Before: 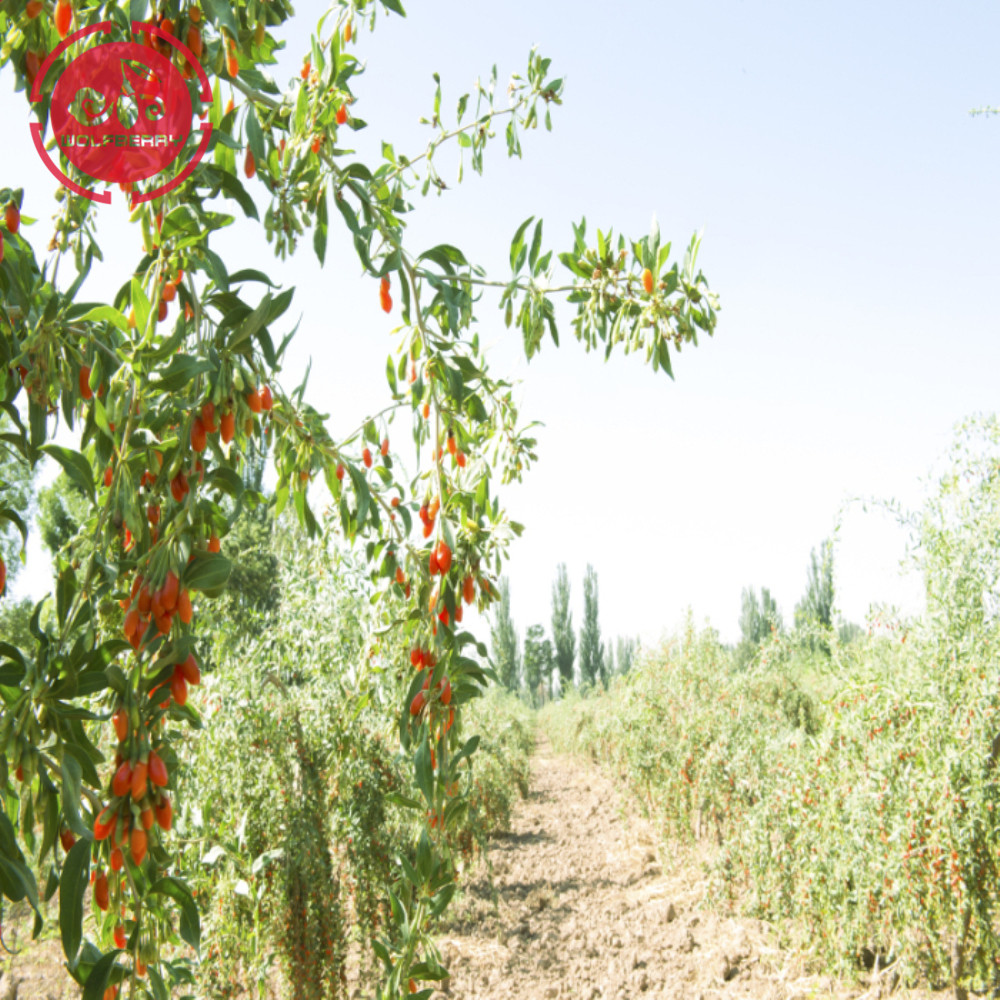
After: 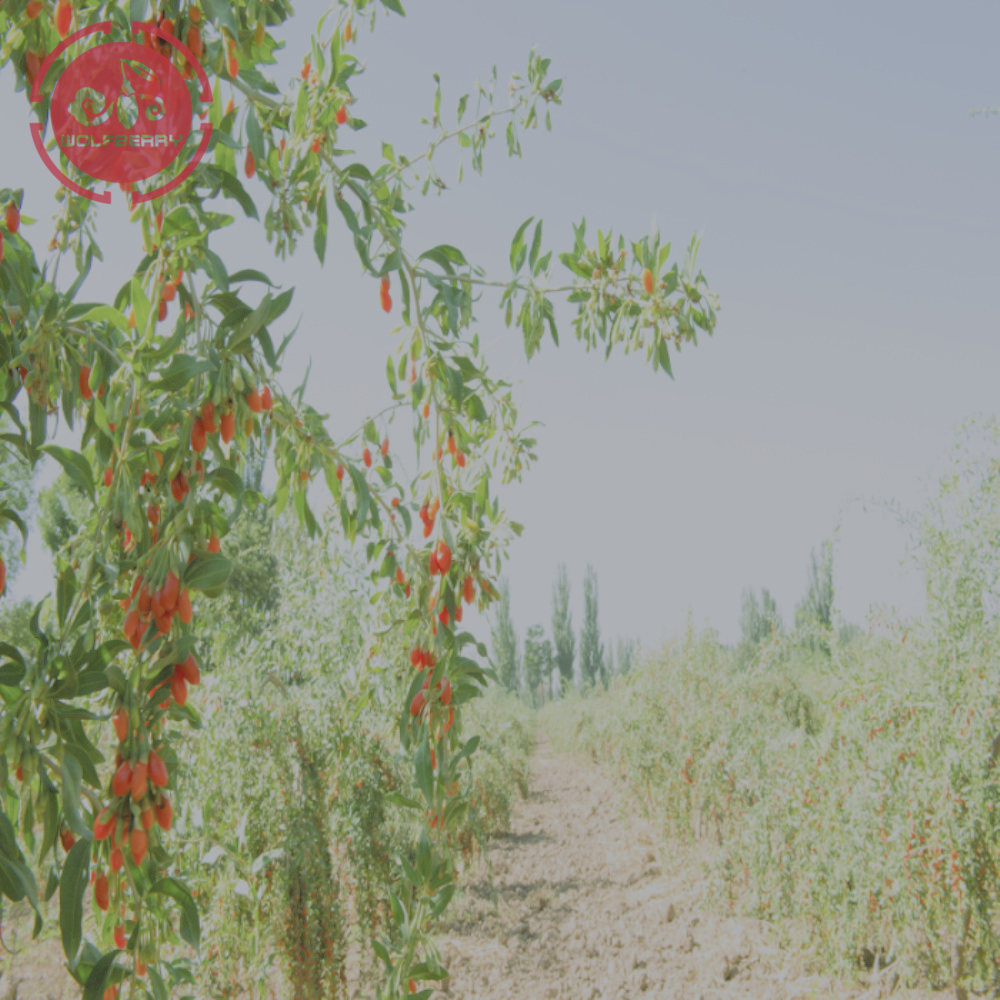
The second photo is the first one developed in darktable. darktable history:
color balance: lift [1.007, 1, 1, 1], gamma [1.097, 1, 1, 1]
filmic rgb: black relative exposure -4.42 EV, white relative exposure 6.58 EV, hardness 1.85, contrast 0.5
white balance: red 0.974, blue 1.044
